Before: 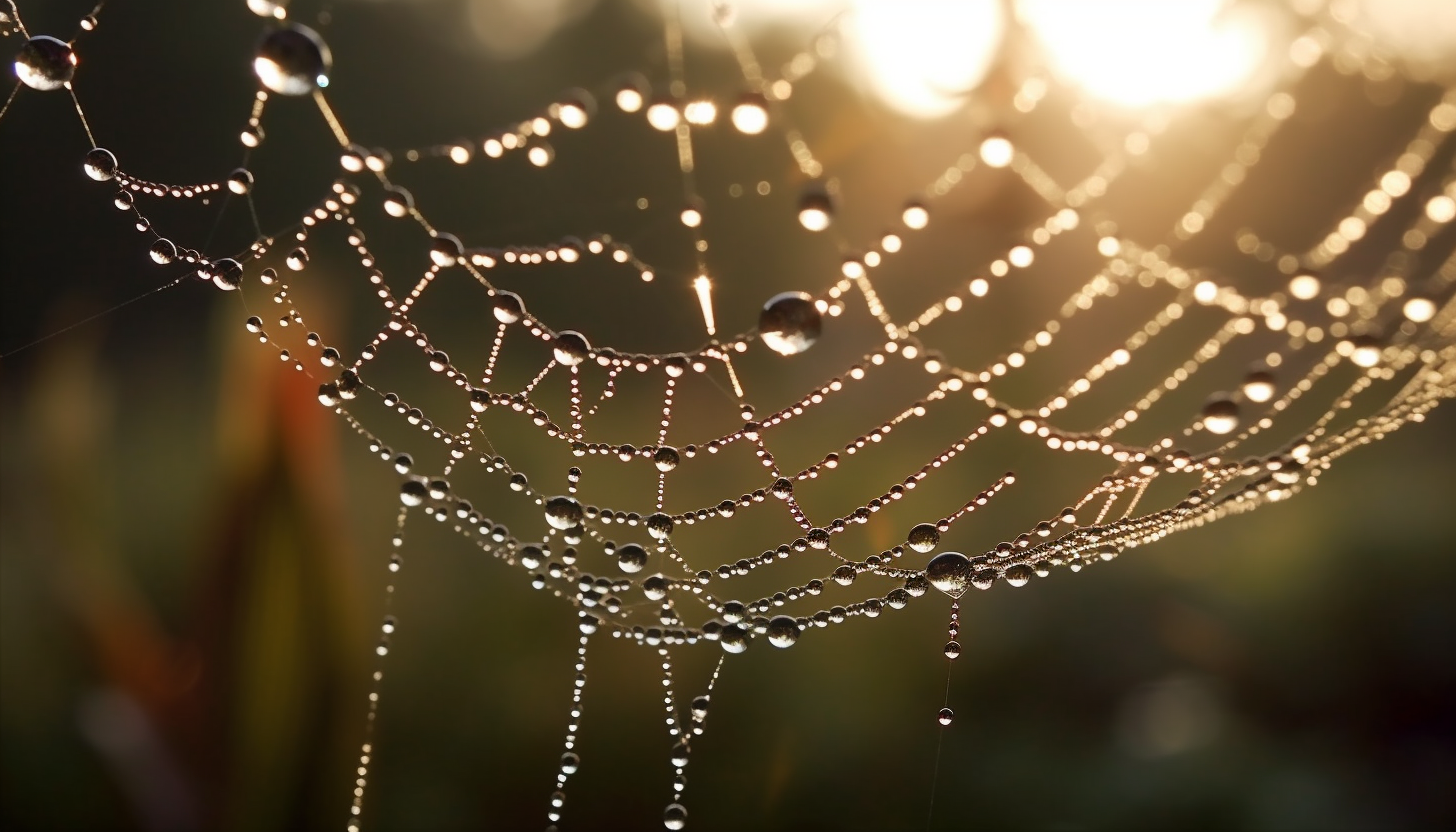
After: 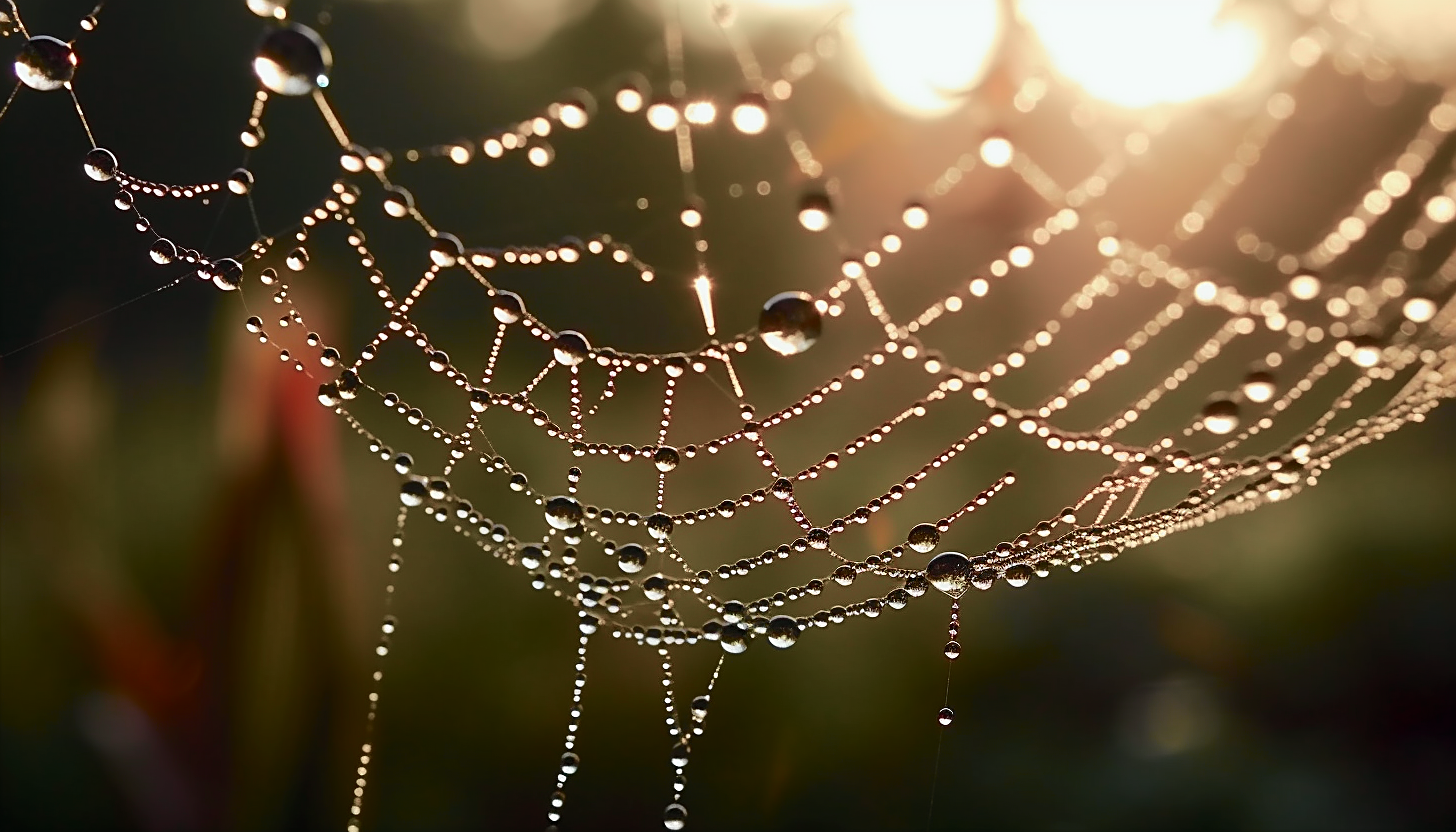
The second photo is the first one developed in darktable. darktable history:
tone curve: curves: ch0 [(0, 0.003) (0.211, 0.174) (0.482, 0.519) (0.843, 0.821) (0.992, 0.971)]; ch1 [(0, 0) (0.276, 0.206) (0.393, 0.364) (0.482, 0.477) (0.506, 0.5) (0.523, 0.523) (0.572, 0.592) (0.635, 0.665) (0.695, 0.759) (1, 1)]; ch2 [(0, 0) (0.438, 0.456) (0.498, 0.497) (0.536, 0.527) (0.562, 0.584) (0.619, 0.602) (0.698, 0.698) (1, 1)], color space Lab, independent channels, preserve colors none
sharpen: on, module defaults
